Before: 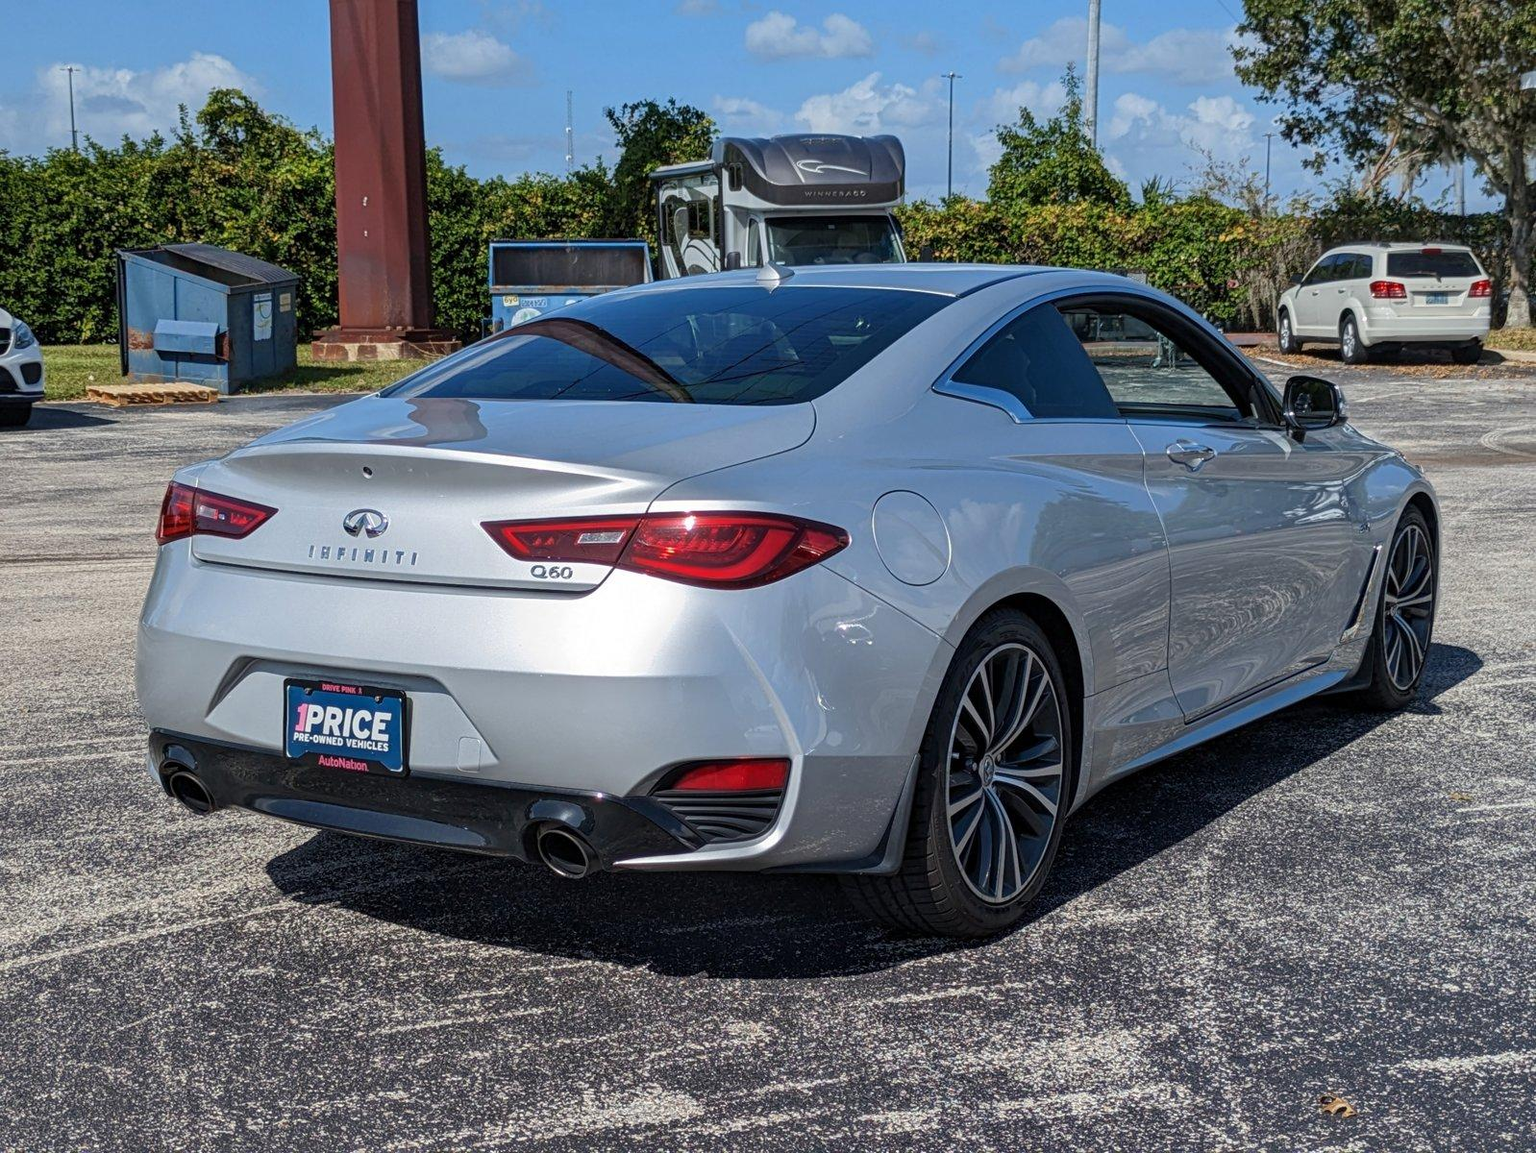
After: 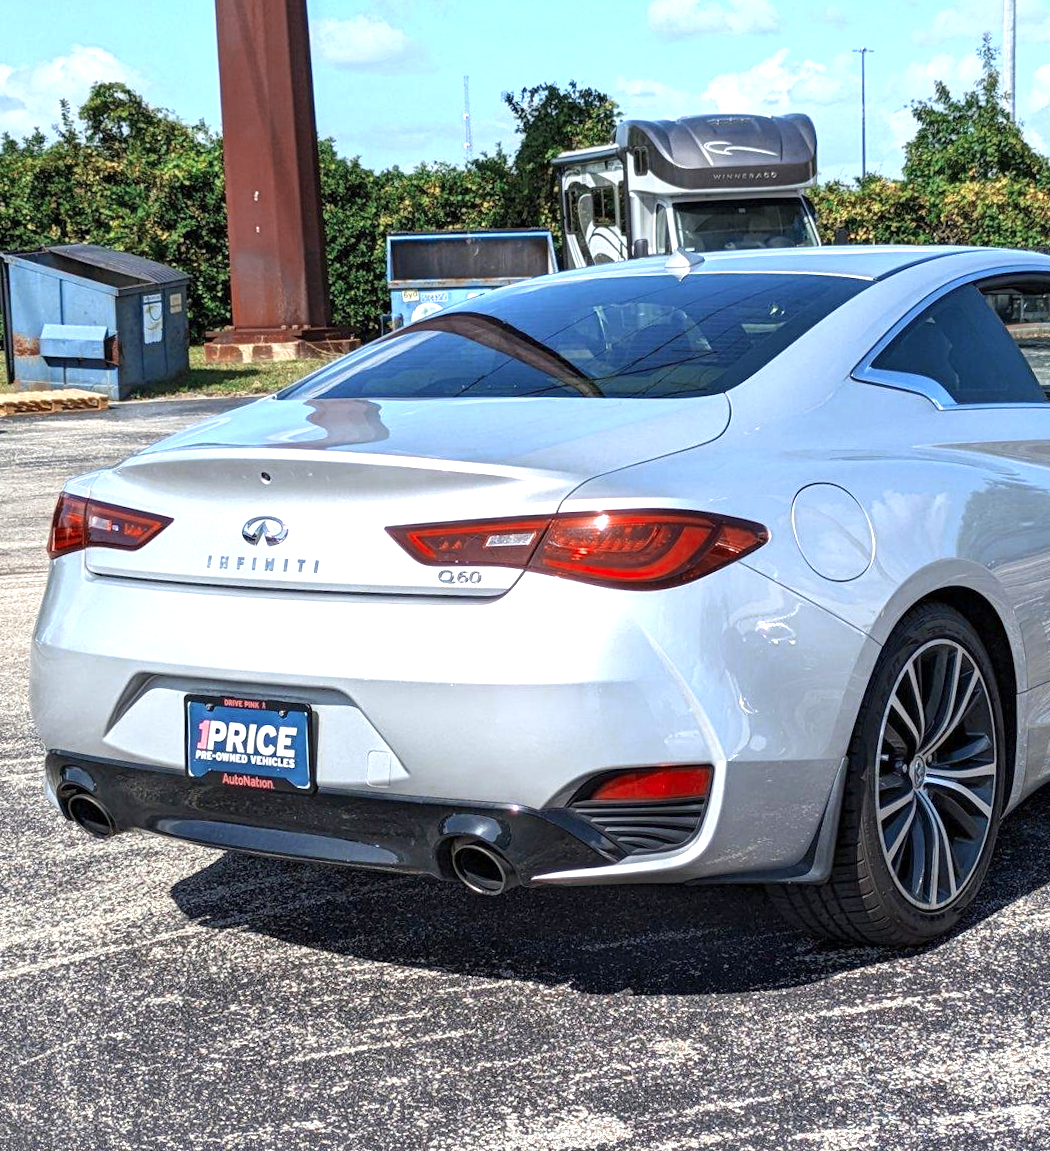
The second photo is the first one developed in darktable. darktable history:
crop and rotate: left 6.617%, right 26.717%
color zones: curves: ch0 [(0, 0.5) (0.125, 0.4) (0.25, 0.5) (0.375, 0.4) (0.5, 0.4) (0.625, 0.6) (0.75, 0.6) (0.875, 0.5)]; ch1 [(0, 0.4) (0.125, 0.5) (0.25, 0.4) (0.375, 0.4) (0.5, 0.4) (0.625, 0.4) (0.75, 0.5) (0.875, 0.4)]; ch2 [(0, 0.6) (0.125, 0.5) (0.25, 0.5) (0.375, 0.6) (0.5, 0.6) (0.625, 0.5) (0.75, 0.5) (0.875, 0.5)]
exposure: exposure 0.943 EV, compensate highlight preservation false
rotate and perspective: rotation -1.42°, crop left 0.016, crop right 0.984, crop top 0.035, crop bottom 0.965
